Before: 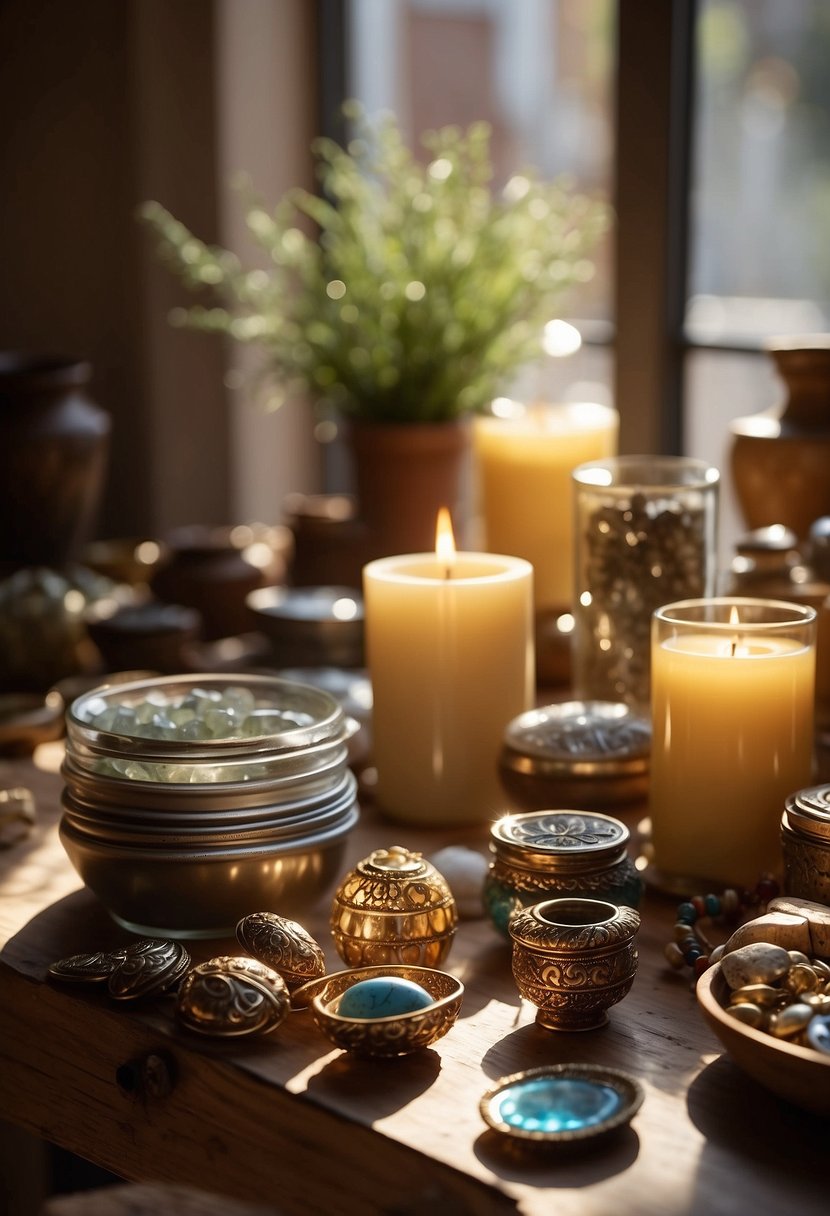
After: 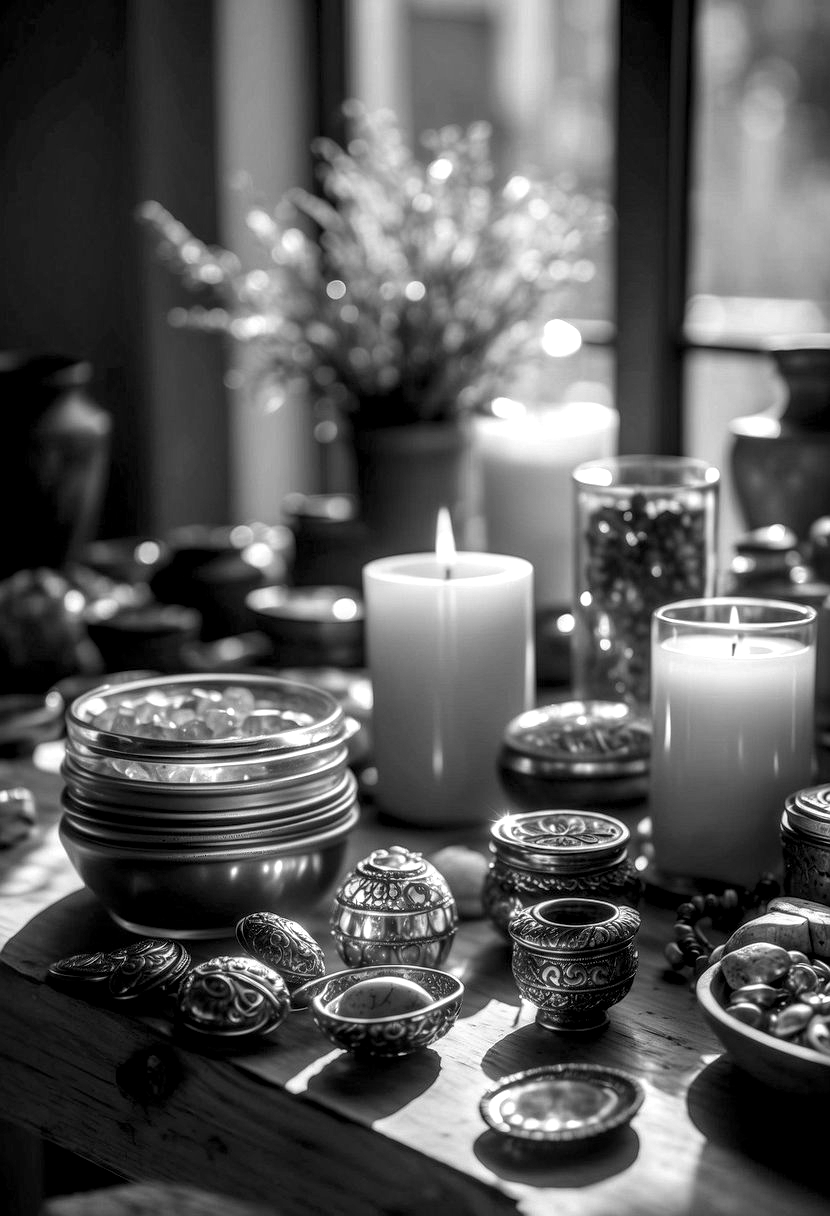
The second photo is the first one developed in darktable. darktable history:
monochrome: a 16.01, b -2.65, highlights 0.52
local contrast: highlights 0%, shadows 0%, detail 182%
